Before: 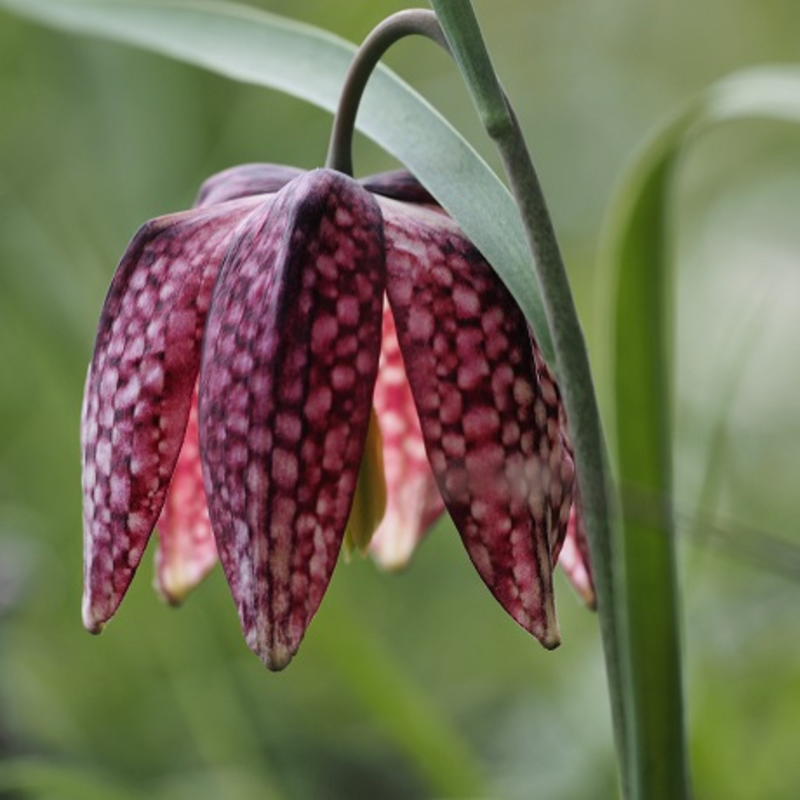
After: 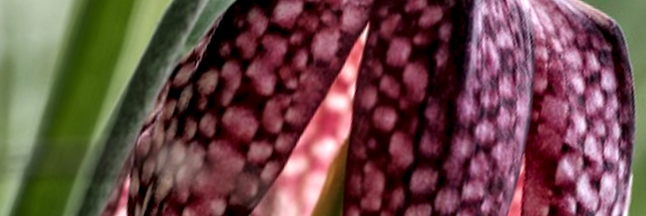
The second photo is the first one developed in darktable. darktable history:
local contrast: highlights 65%, shadows 54%, detail 169%, midtone range 0.514
crop and rotate: angle 16.12°, top 30.835%, bottom 35.653%
